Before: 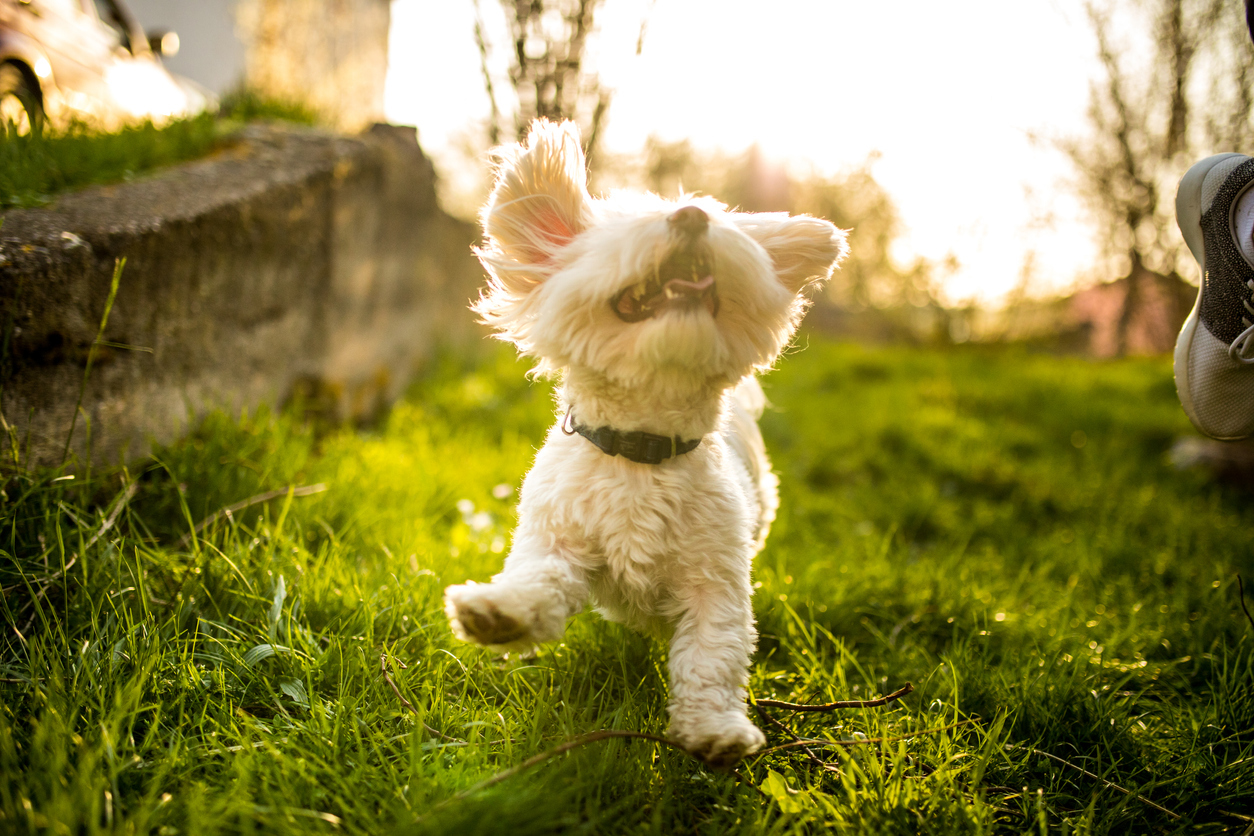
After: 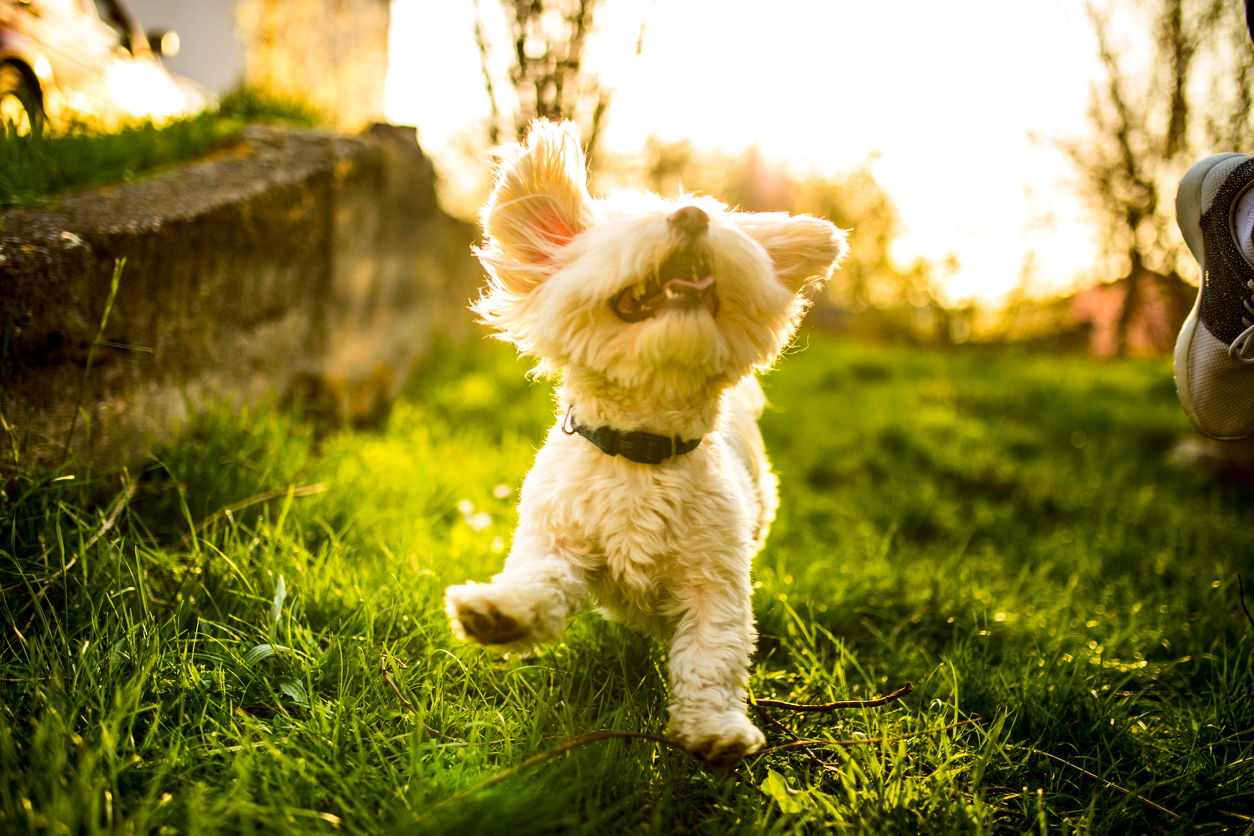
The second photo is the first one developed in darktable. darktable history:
haze removal: compatibility mode true, adaptive false
contrast brightness saturation: contrast 0.18, saturation 0.3
